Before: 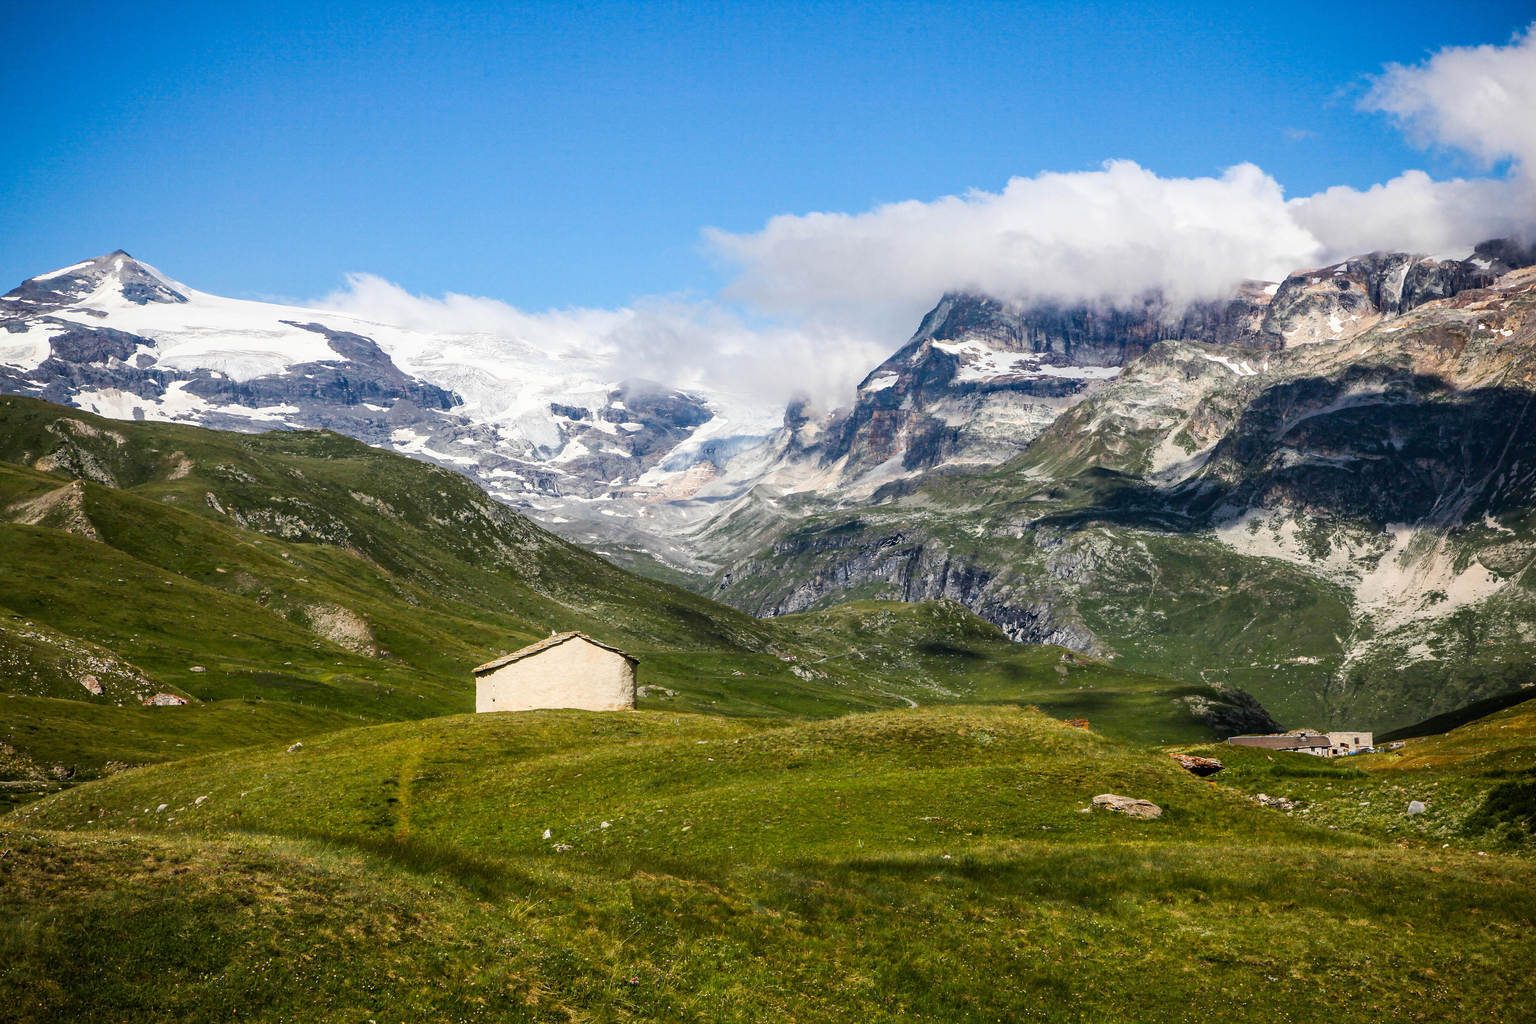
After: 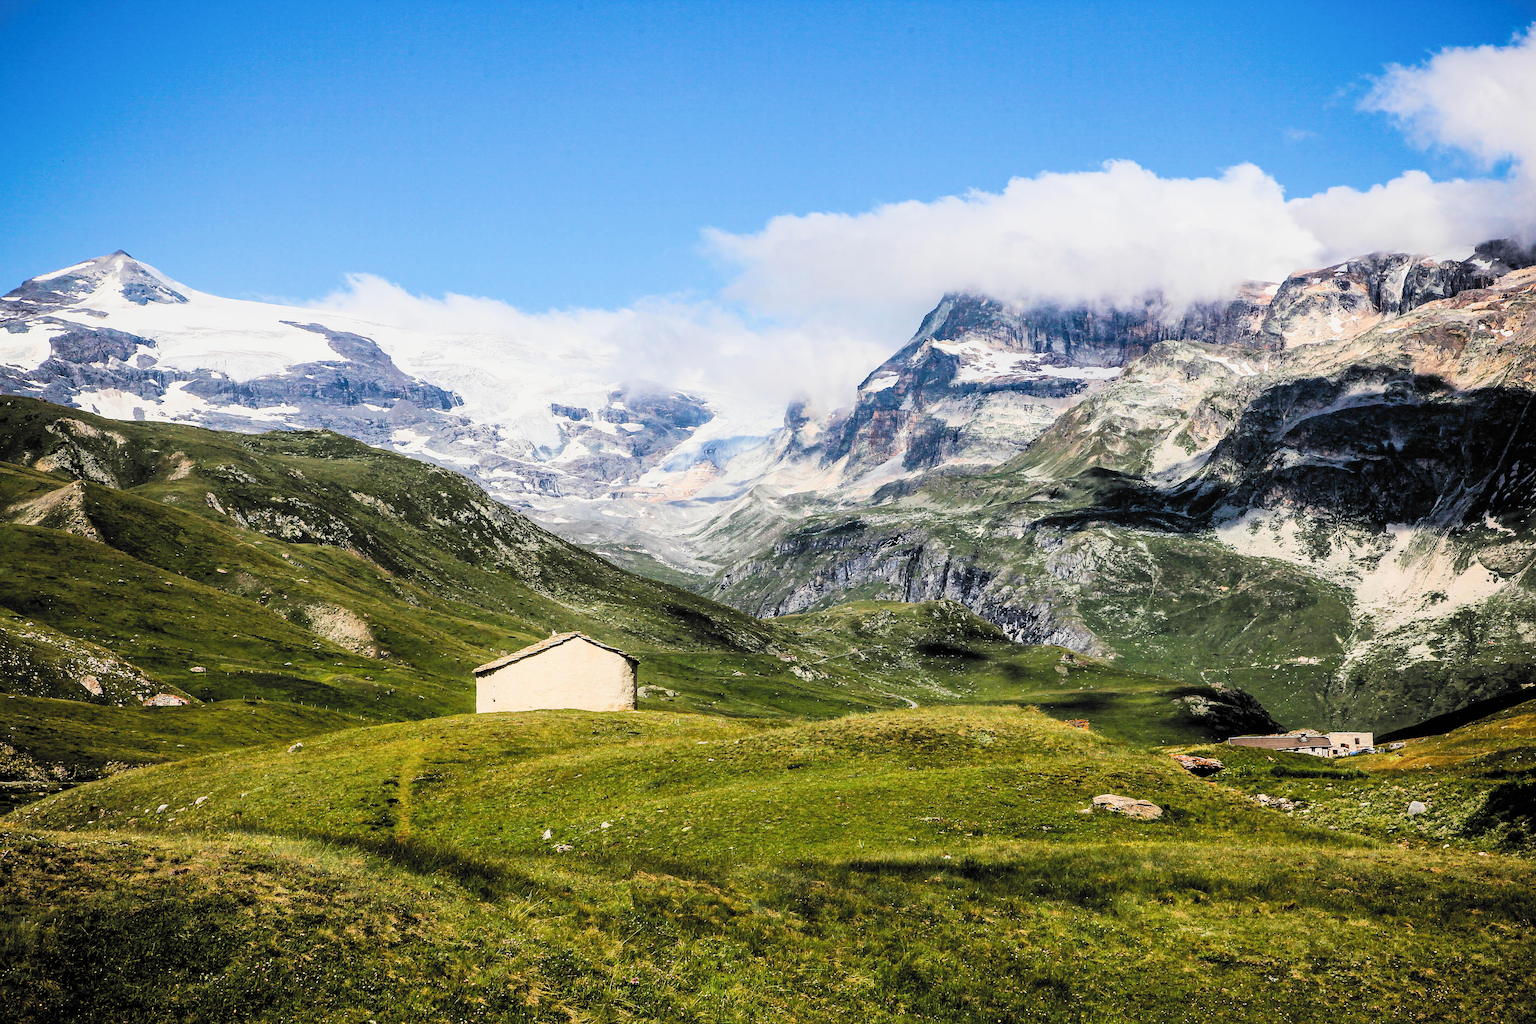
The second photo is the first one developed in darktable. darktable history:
filmic rgb: black relative exposure -5.11 EV, white relative exposure 3.98 EV, threshold 3.02 EV, hardness 2.89, contrast 1.301, highlights saturation mix -28.96%, color science v6 (2022), enable highlight reconstruction true
exposure: exposure 0.606 EV, compensate exposure bias true, compensate highlight preservation false
sharpen: on, module defaults
